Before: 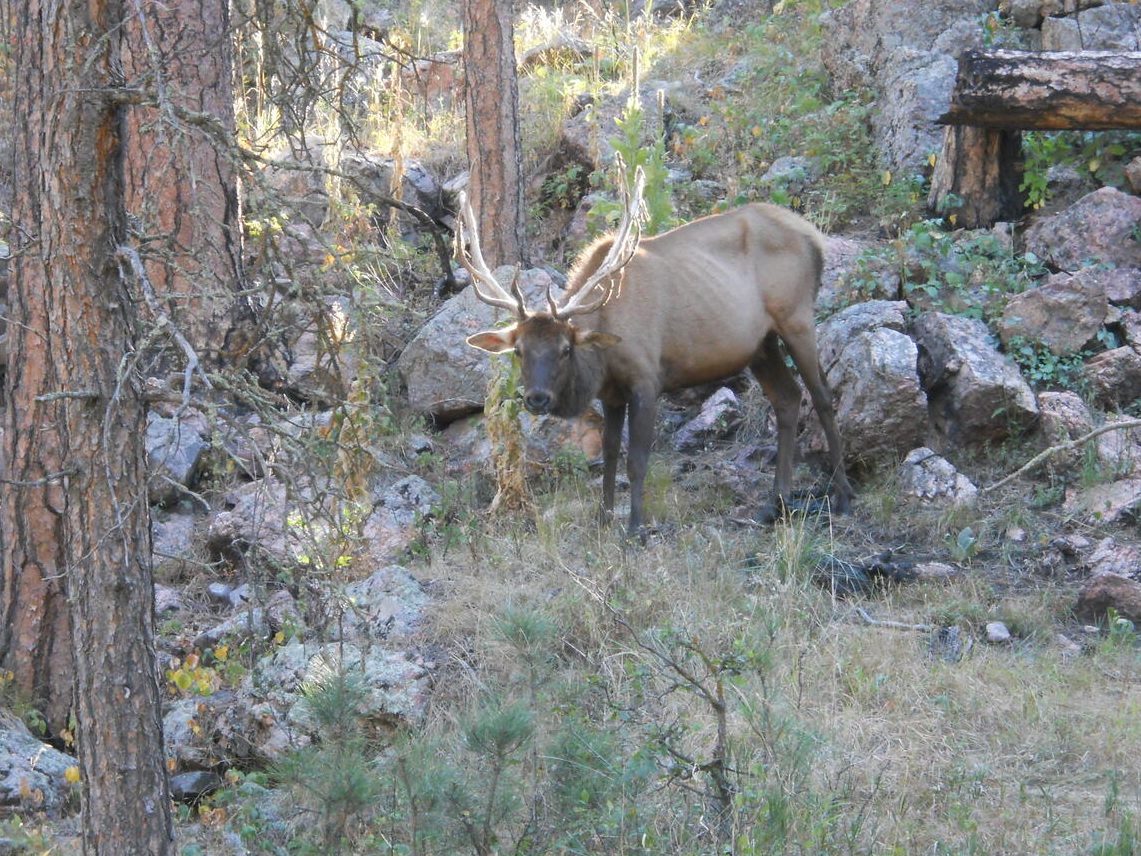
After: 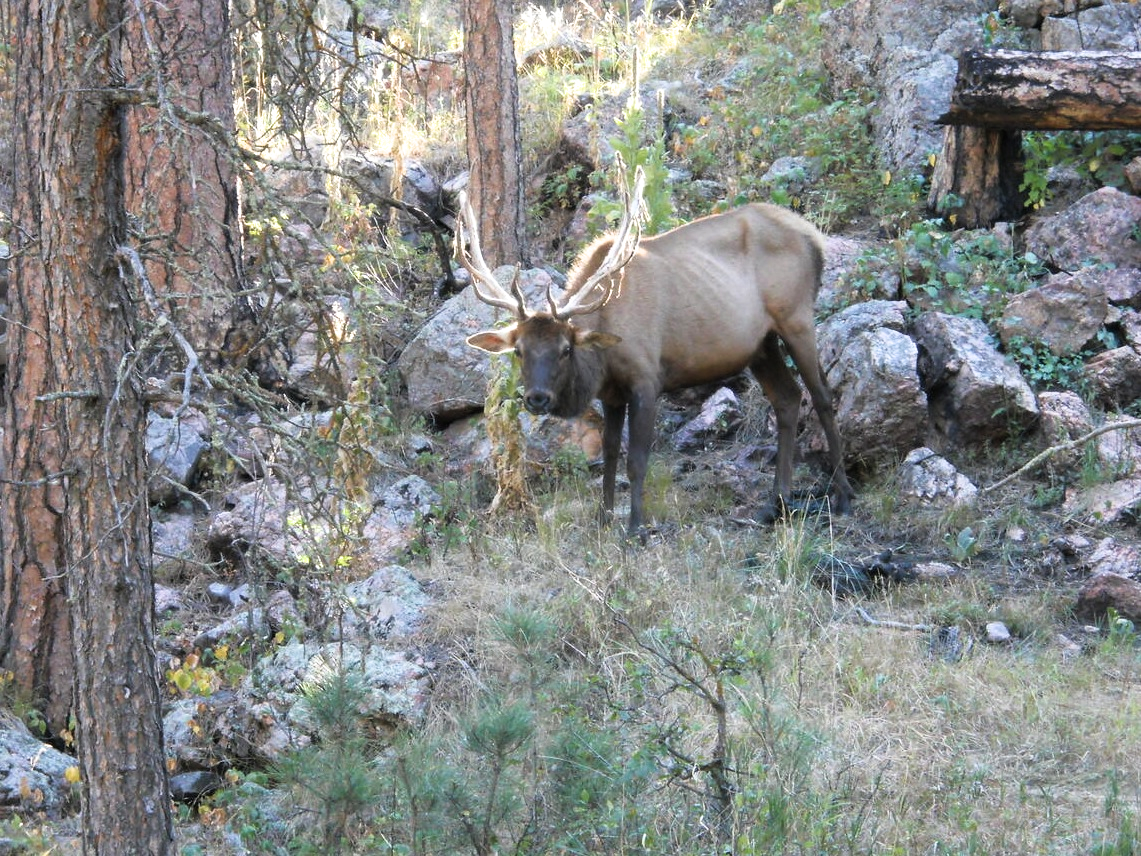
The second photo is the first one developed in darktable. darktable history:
filmic rgb: white relative exposure 2.34 EV, hardness 6.59
velvia: strength 15%
